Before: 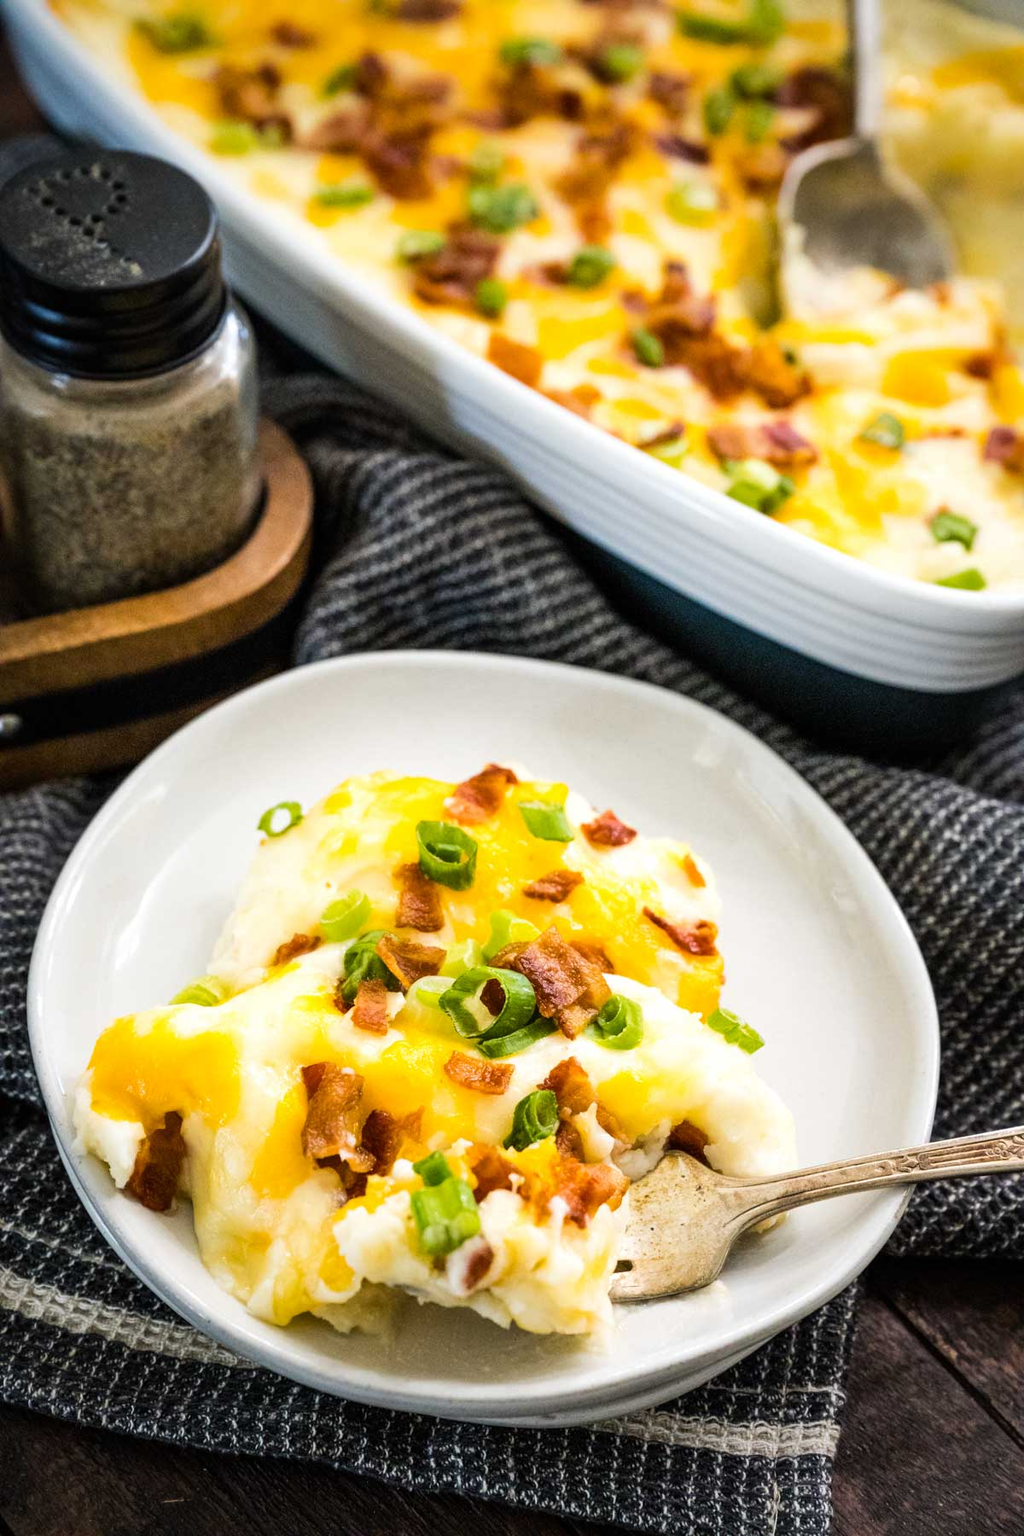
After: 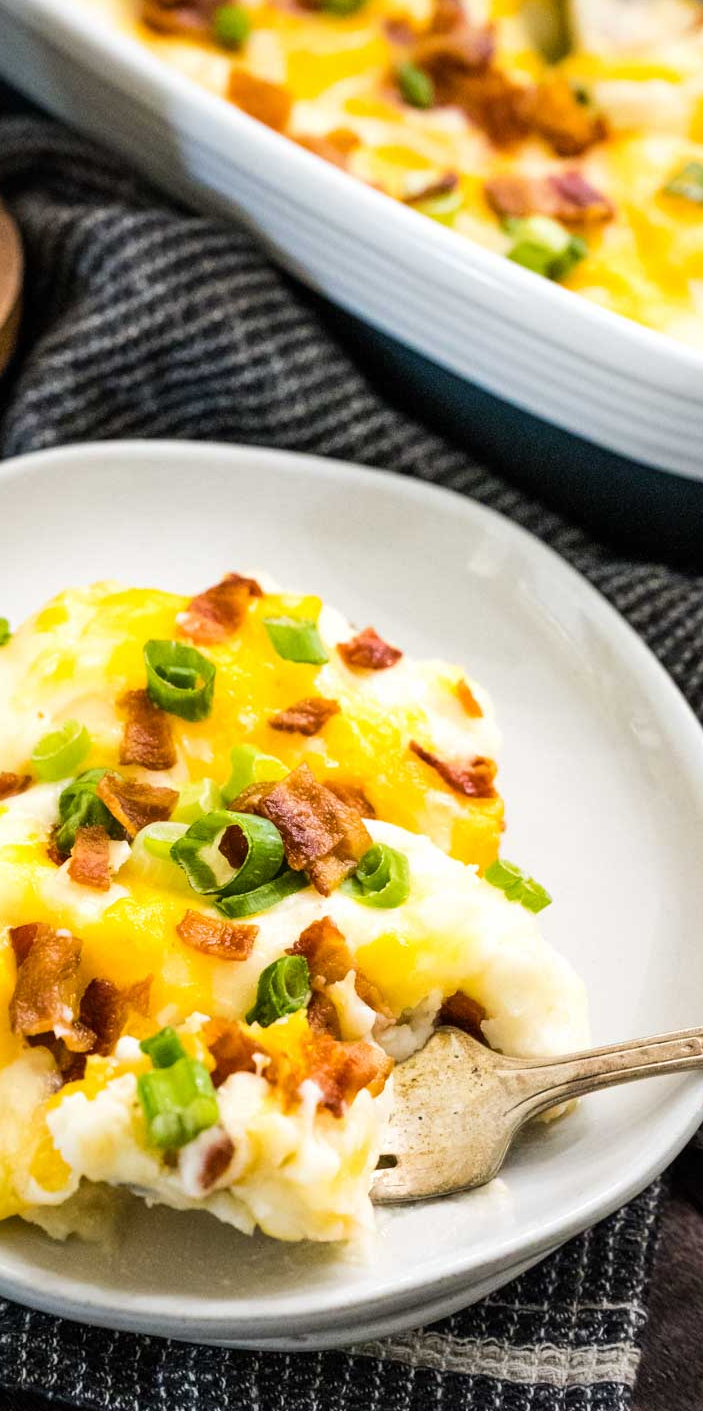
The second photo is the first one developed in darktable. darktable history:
crop and rotate: left 28.688%, top 17.902%, right 12.678%, bottom 3.686%
